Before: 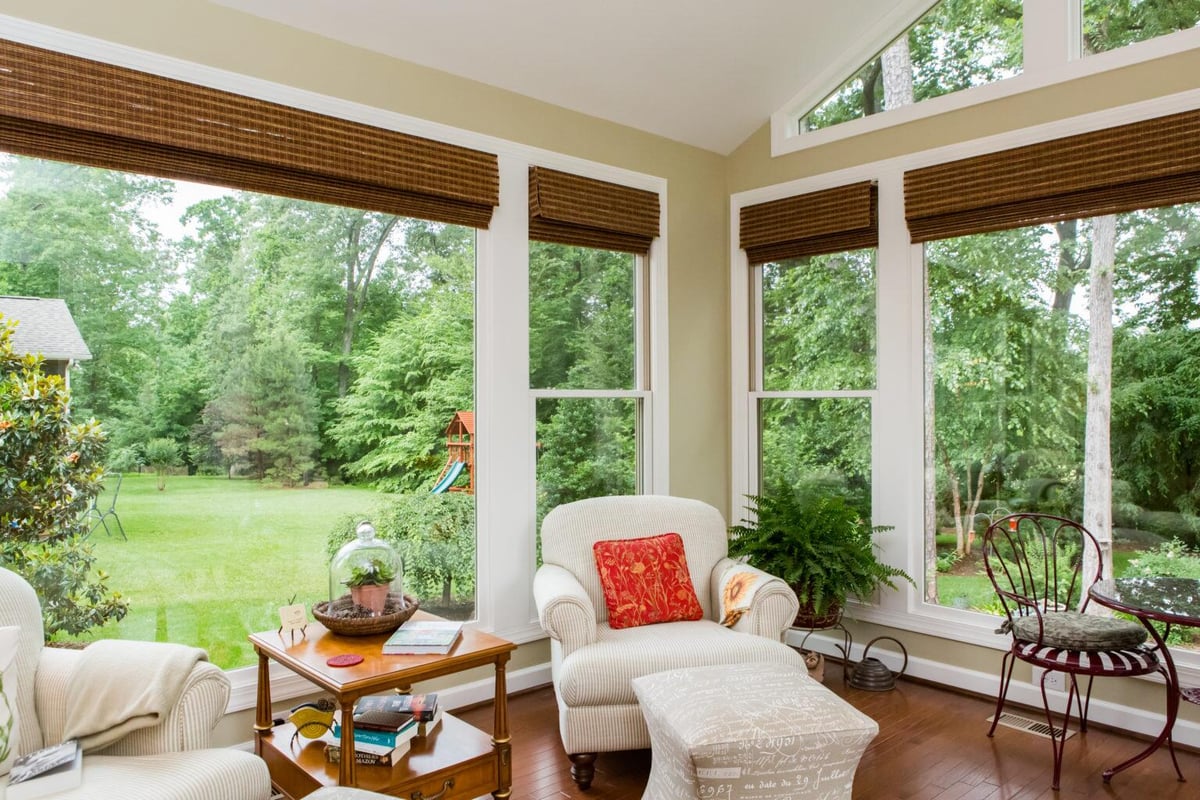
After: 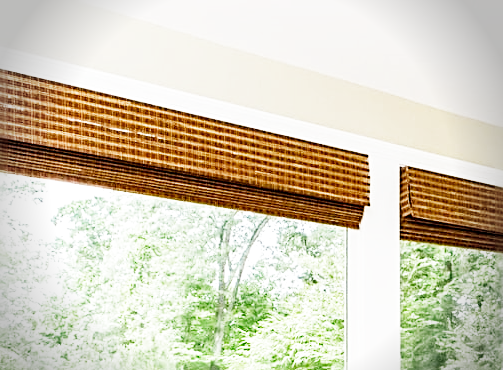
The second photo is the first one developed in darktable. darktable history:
rotate and perspective: crop left 0, crop top 0
exposure: black level correction 0.001, exposure 1.646 EV, compensate exposure bias true, compensate highlight preservation false
crop and rotate: left 10.817%, top 0.062%, right 47.194%, bottom 53.626%
sharpen: radius 2.817, amount 0.715
filmic rgb: black relative exposure -16 EV, white relative exposure 5.31 EV, hardness 5.9, contrast 1.25, preserve chrominance no, color science v5 (2021)
vignetting: fall-off radius 31.48%, brightness -0.472
